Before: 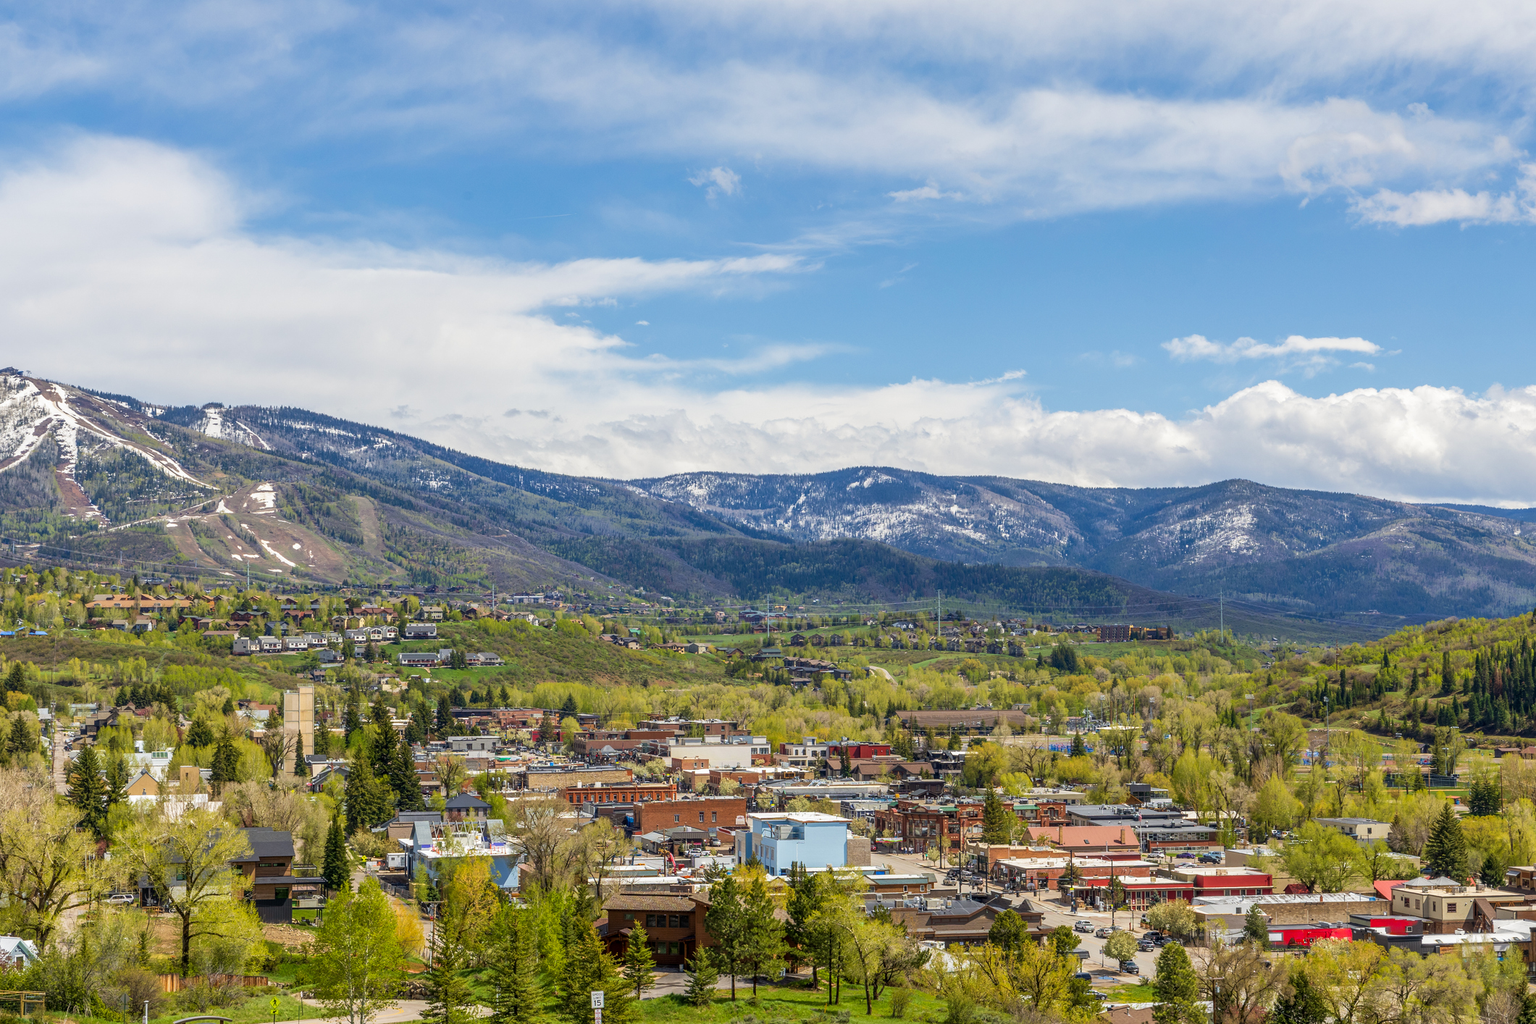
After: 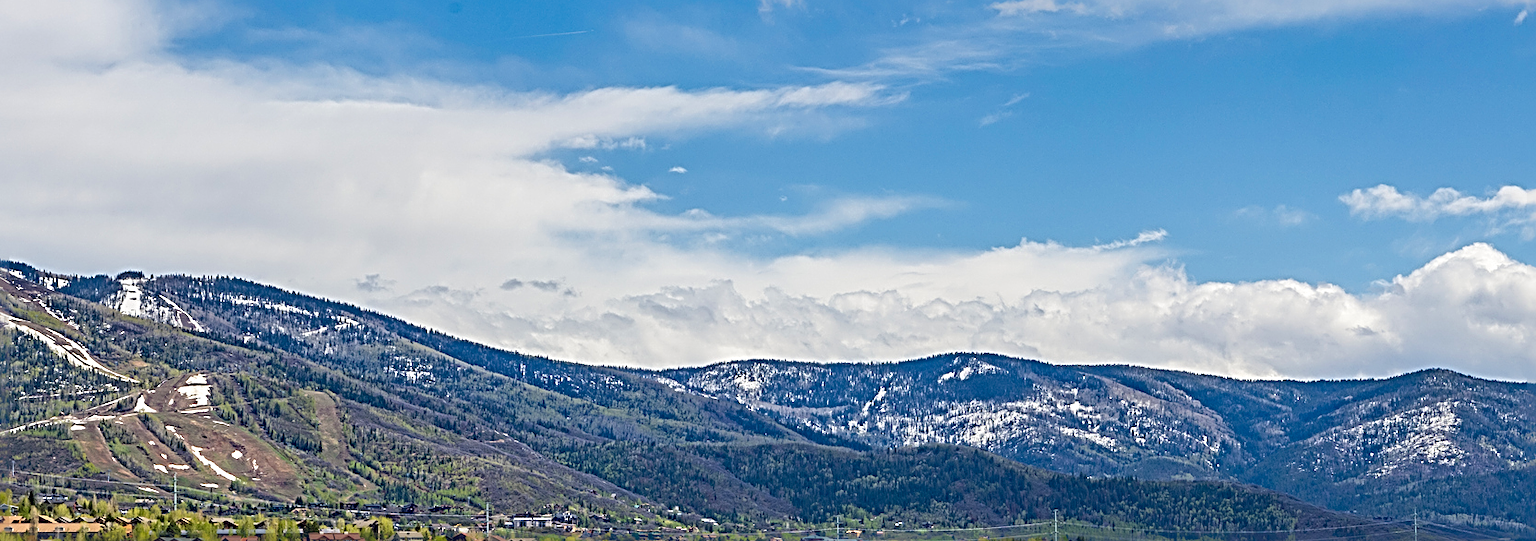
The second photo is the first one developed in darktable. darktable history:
haze removal: strength 0.42, compatibility mode true, adaptive false
crop: left 7.236%, top 18.539%, right 14.292%, bottom 39.884%
shadows and highlights: shadows 21.03, highlights -35.41, soften with gaussian
sharpen: radius 3.683, amount 0.928
